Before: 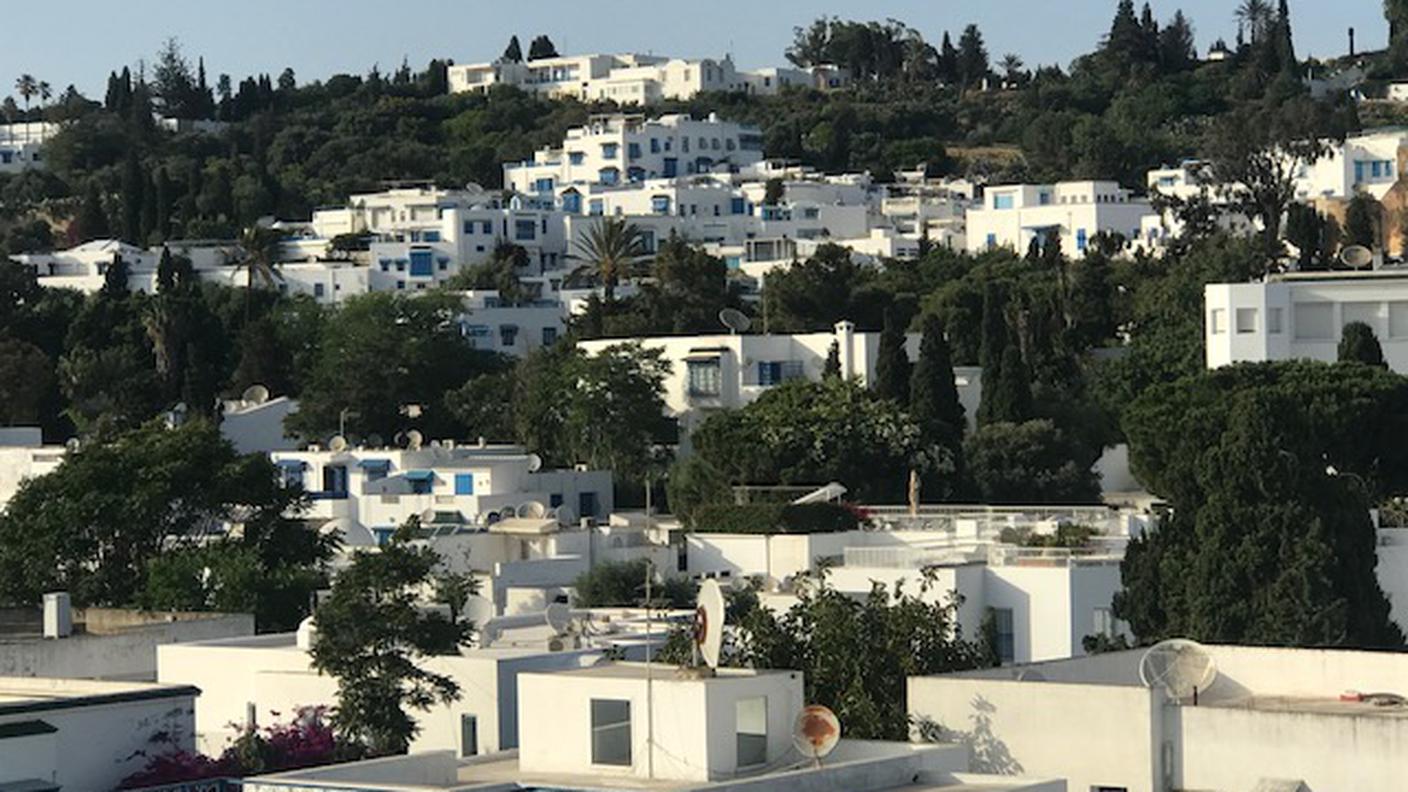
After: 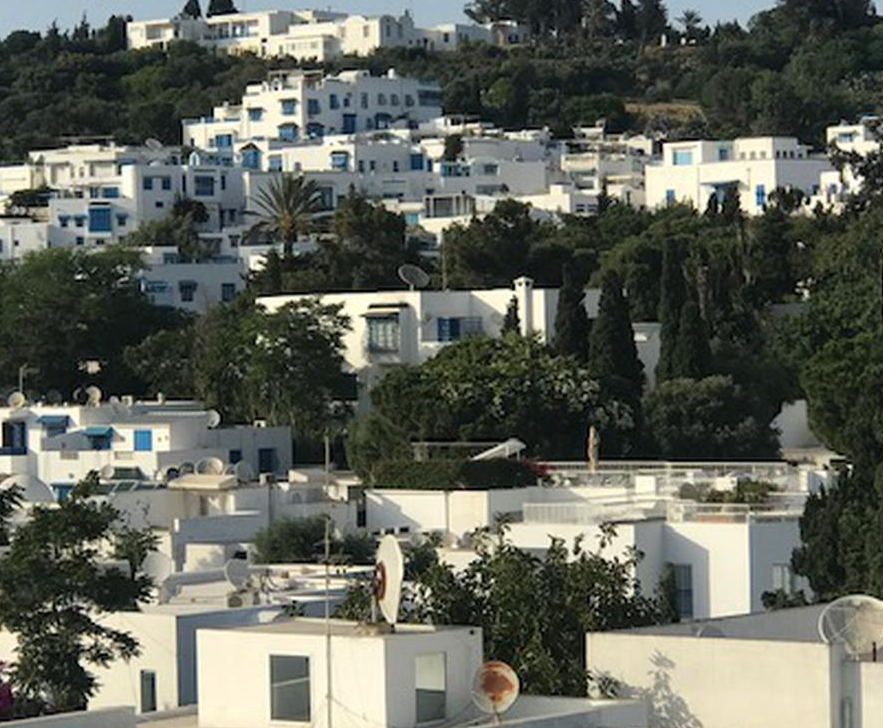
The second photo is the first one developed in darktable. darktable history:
crop and rotate: left 22.808%, top 5.627%, right 14.463%, bottom 2.337%
